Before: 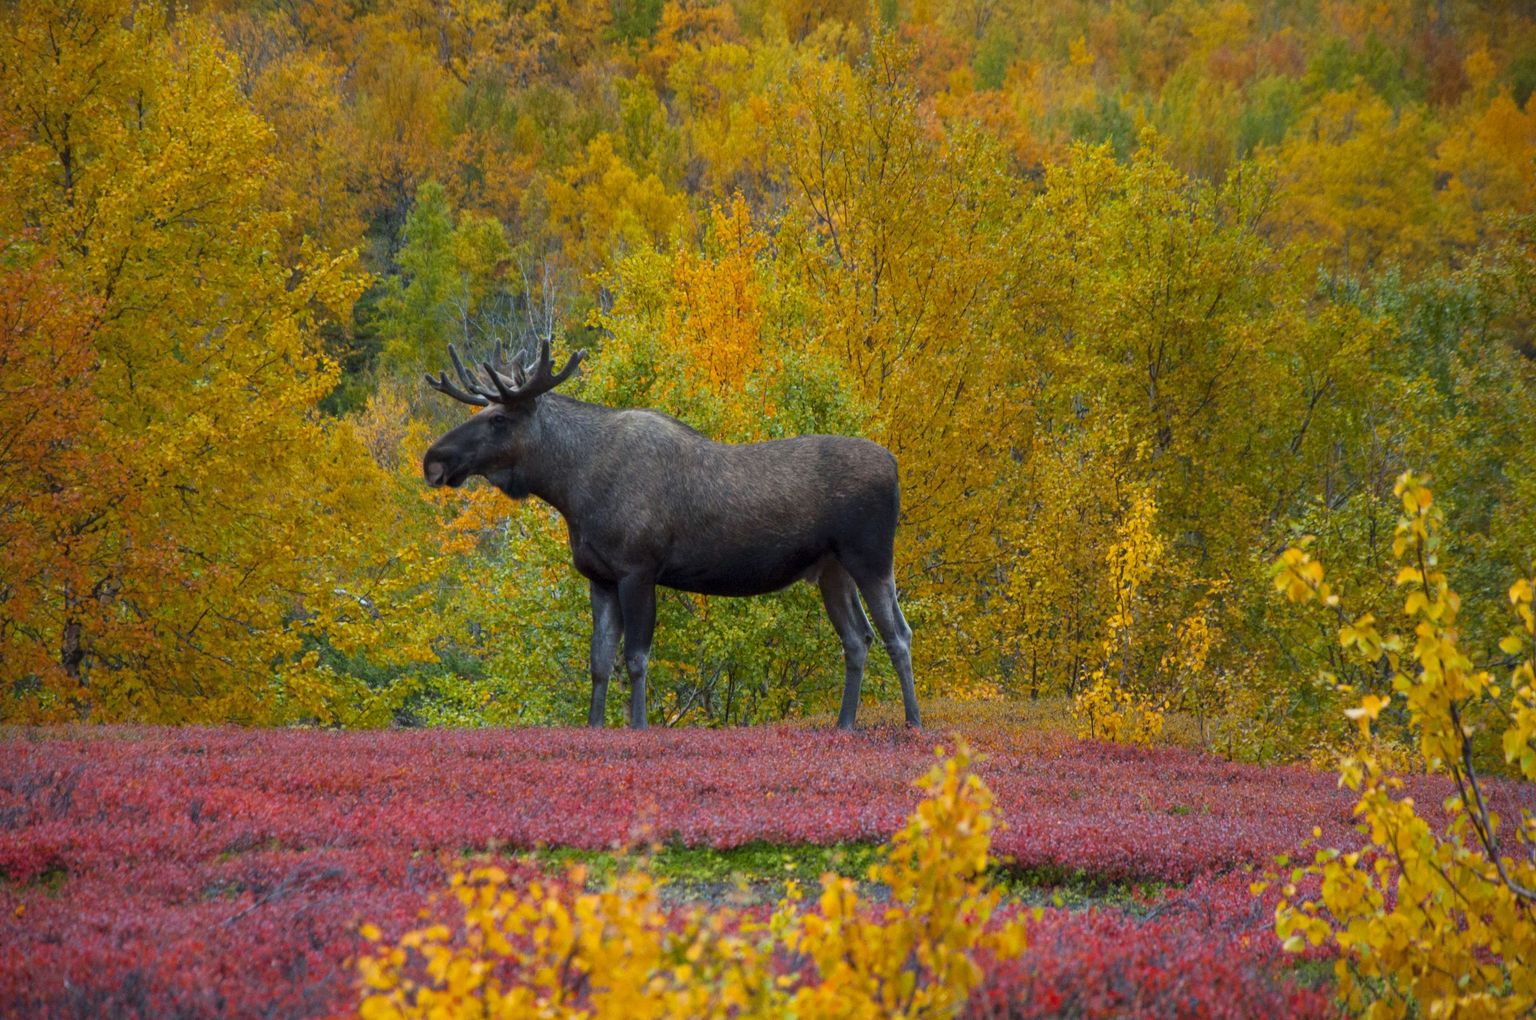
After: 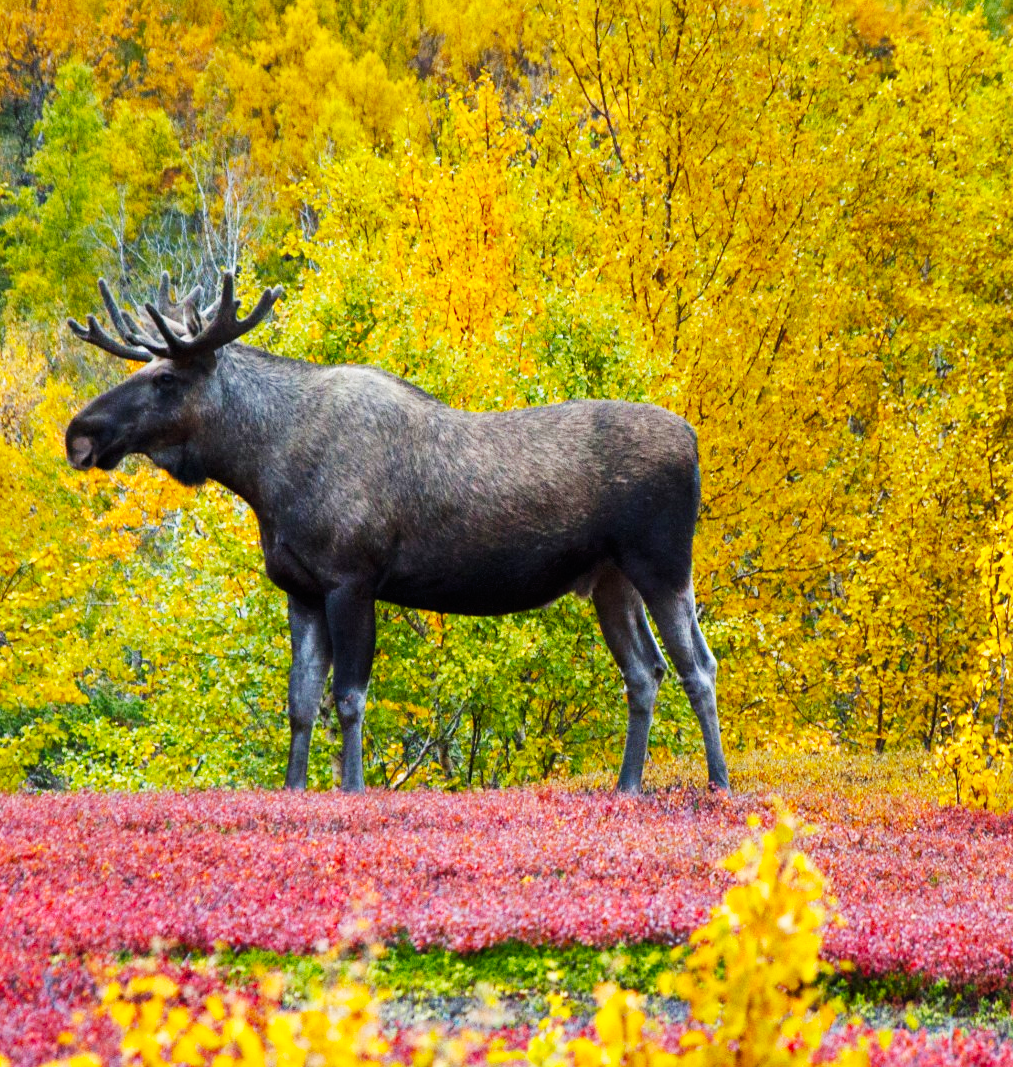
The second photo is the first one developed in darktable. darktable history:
base curve: curves: ch0 [(0, 0) (0.007, 0.004) (0.027, 0.03) (0.046, 0.07) (0.207, 0.54) (0.442, 0.872) (0.673, 0.972) (1, 1)], preserve colors none
shadows and highlights: low approximation 0.01, soften with gaussian
crop and rotate: angle 0.02°, left 24.353%, top 13.219%, right 26.156%, bottom 8.224%
